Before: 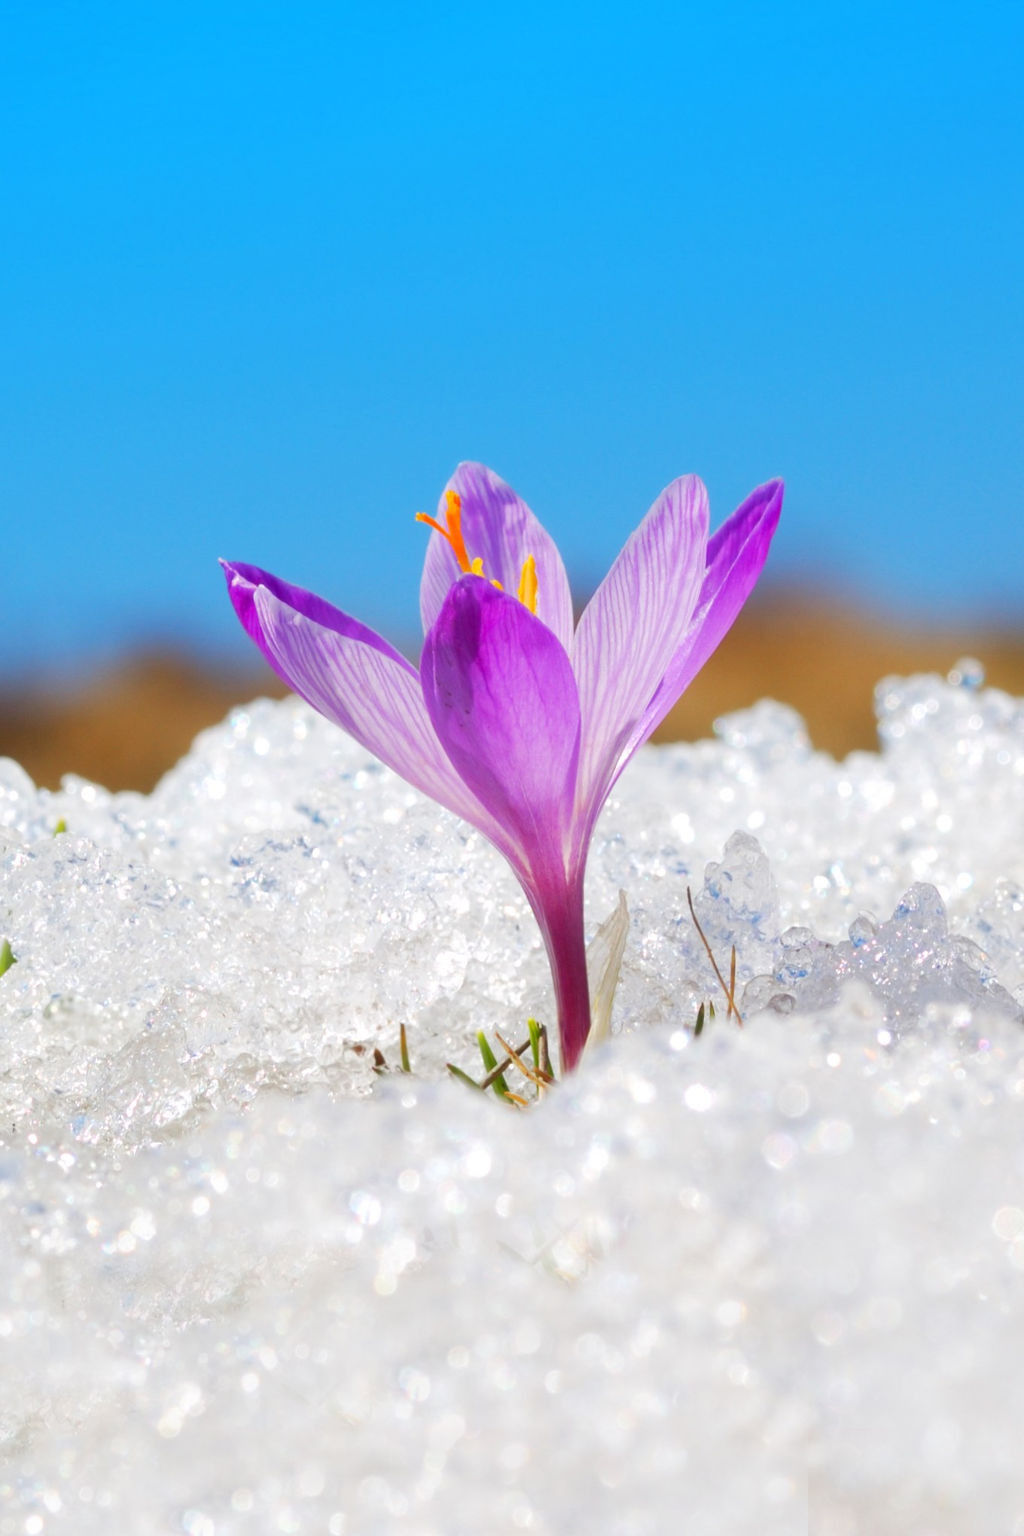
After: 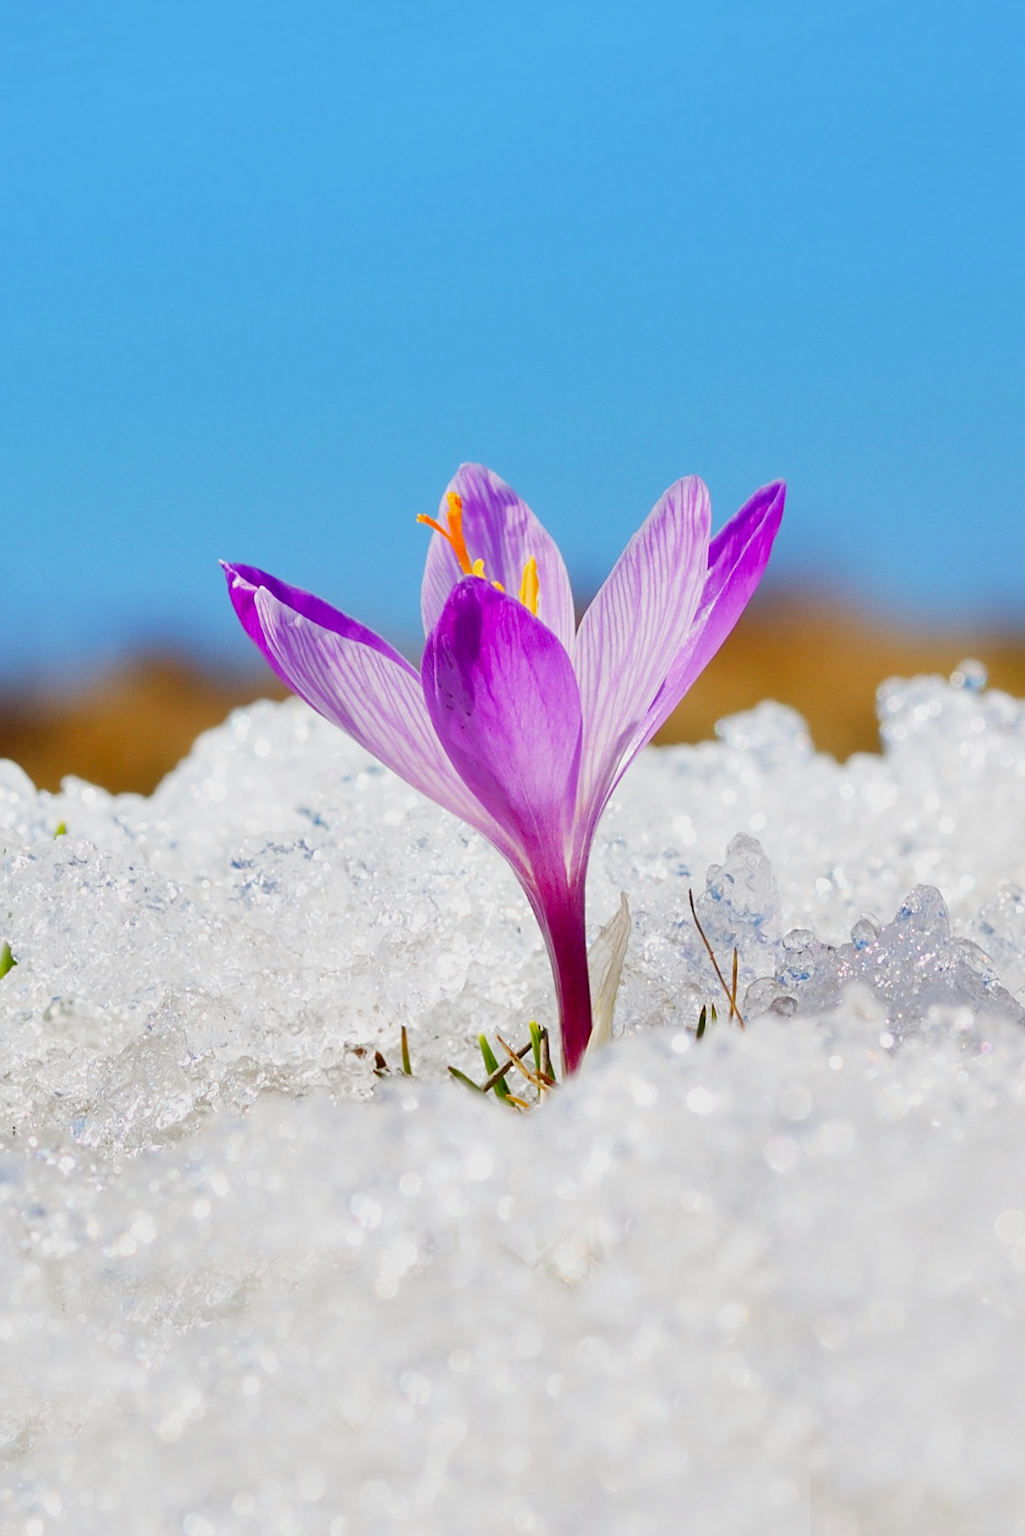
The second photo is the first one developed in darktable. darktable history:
sharpen: on, module defaults
crop: top 0.042%, bottom 0.17%
shadows and highlights: shadows 74.34, highlights -24.32, soften with gaussian
contrast equalizer: y [[0.6 ×6], [0.55 ×6], [0 ×6], [0 ×6], [0 ×6]], mix 0.316
tone curve: curves: ch0 [(0, 0.009) (0.105, 0.069) (0.195, 0.154) (0.289, 0.278) (0.384, 0.391) (0.513, 0.53) (0.66, 0.667) (0.895, 0.863) (1, 0.919)]; ch1 [(0, 0) (0.161, 0.092) (0.35, 0.33) (0.403, 0.395) (0.456, 0.469) (0.502, 0.499) (0.519, 0.514) (0.576, 0.587) (0.642, 0.645) (0.701, 0.742) (1, 0.942)]; ch2 [(0, 0) (0.371, 0.362) (0.437, 0.437) (0.501, 0.5) (0.53, 0.528) (0.569, 0.551) (0.619, 0.58) (0.883, 0.752) (1, 0.929)], preserve colors none
